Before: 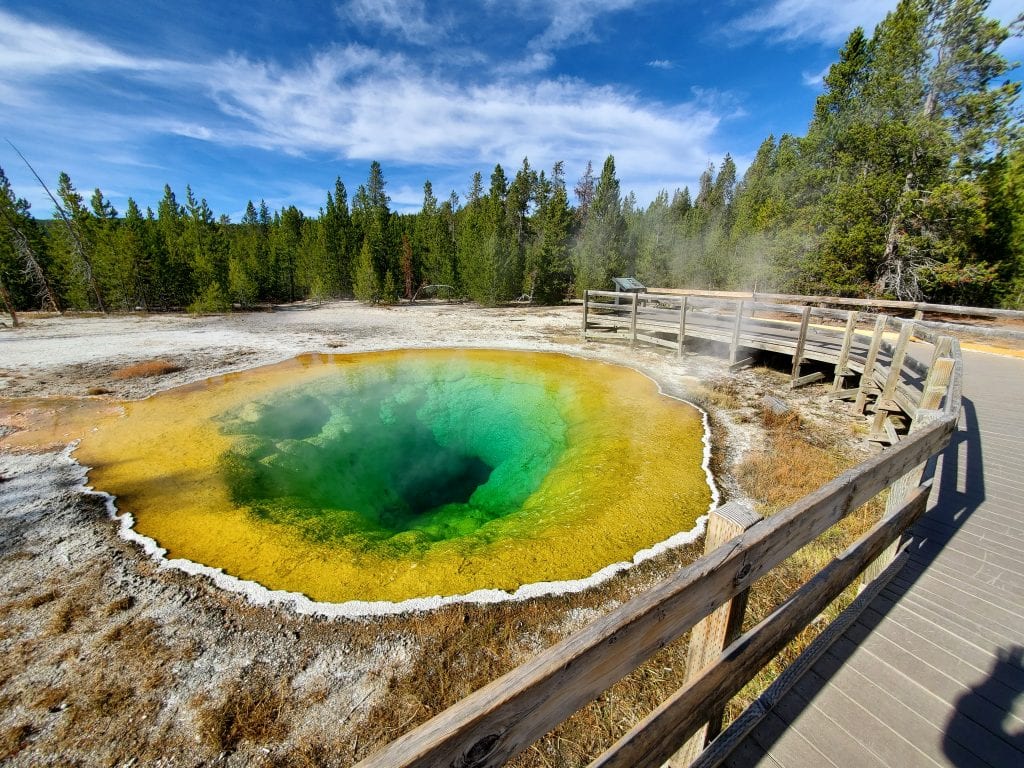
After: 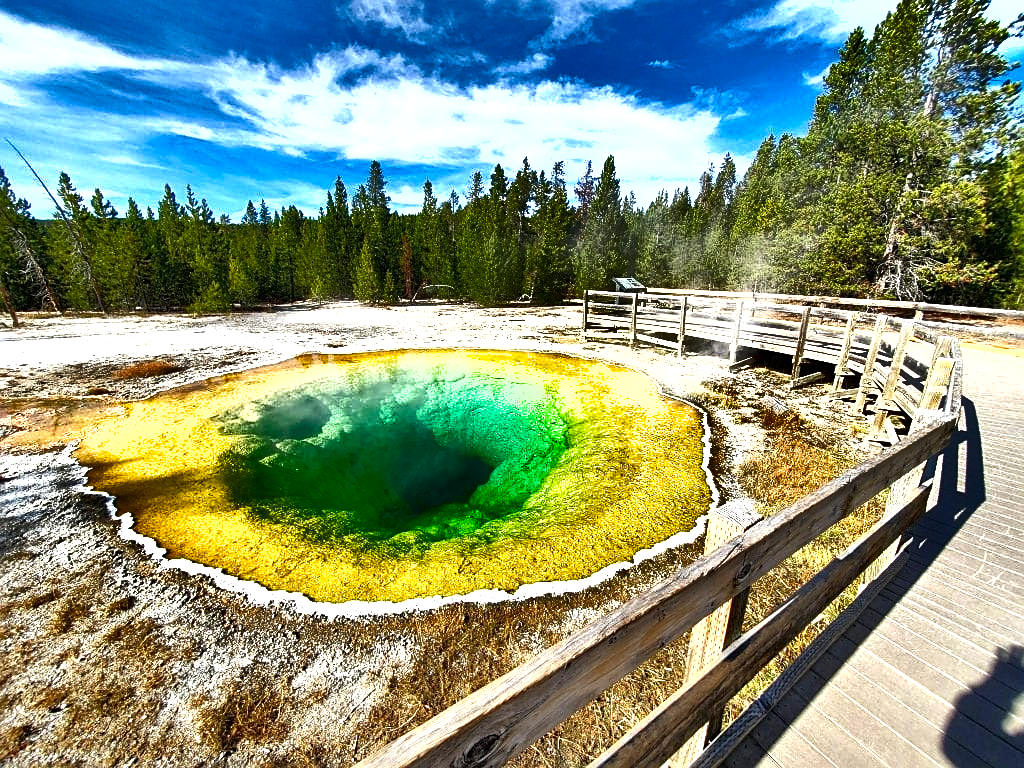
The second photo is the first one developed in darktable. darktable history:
exposure: black level correction 0, exposure 1.106 EV, compensate exposure bias true, compensate highlight preservation false
sharpen: on, module defaults
shadows and highlights: shadows 18.31, highlights -84.97, soften with gaussian
